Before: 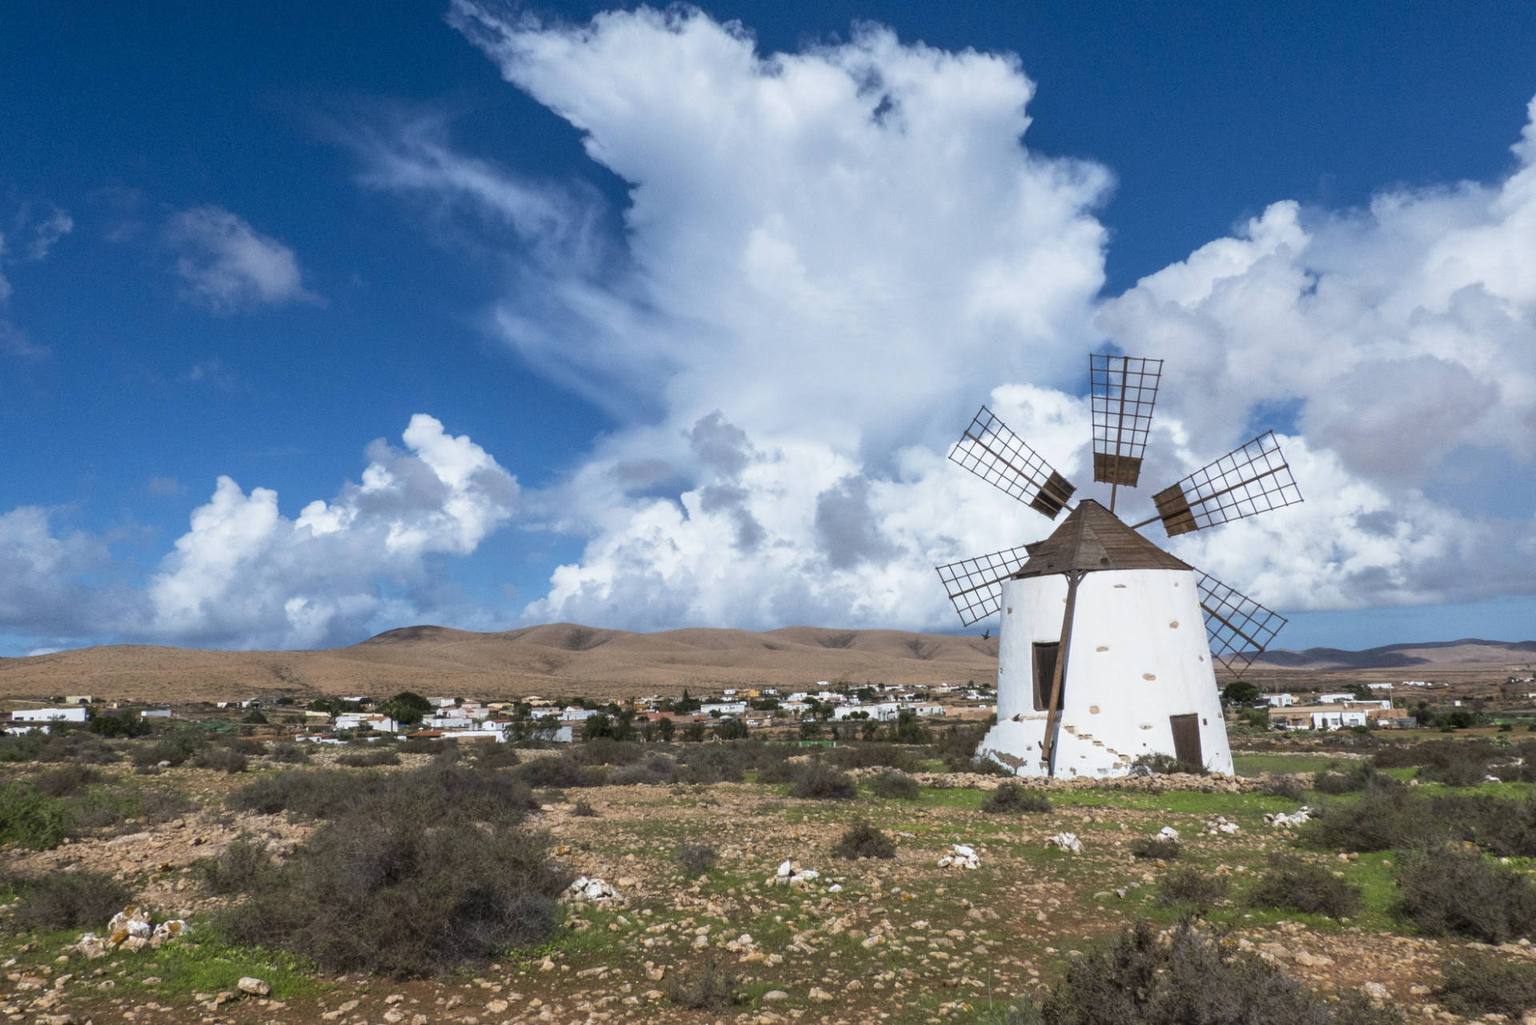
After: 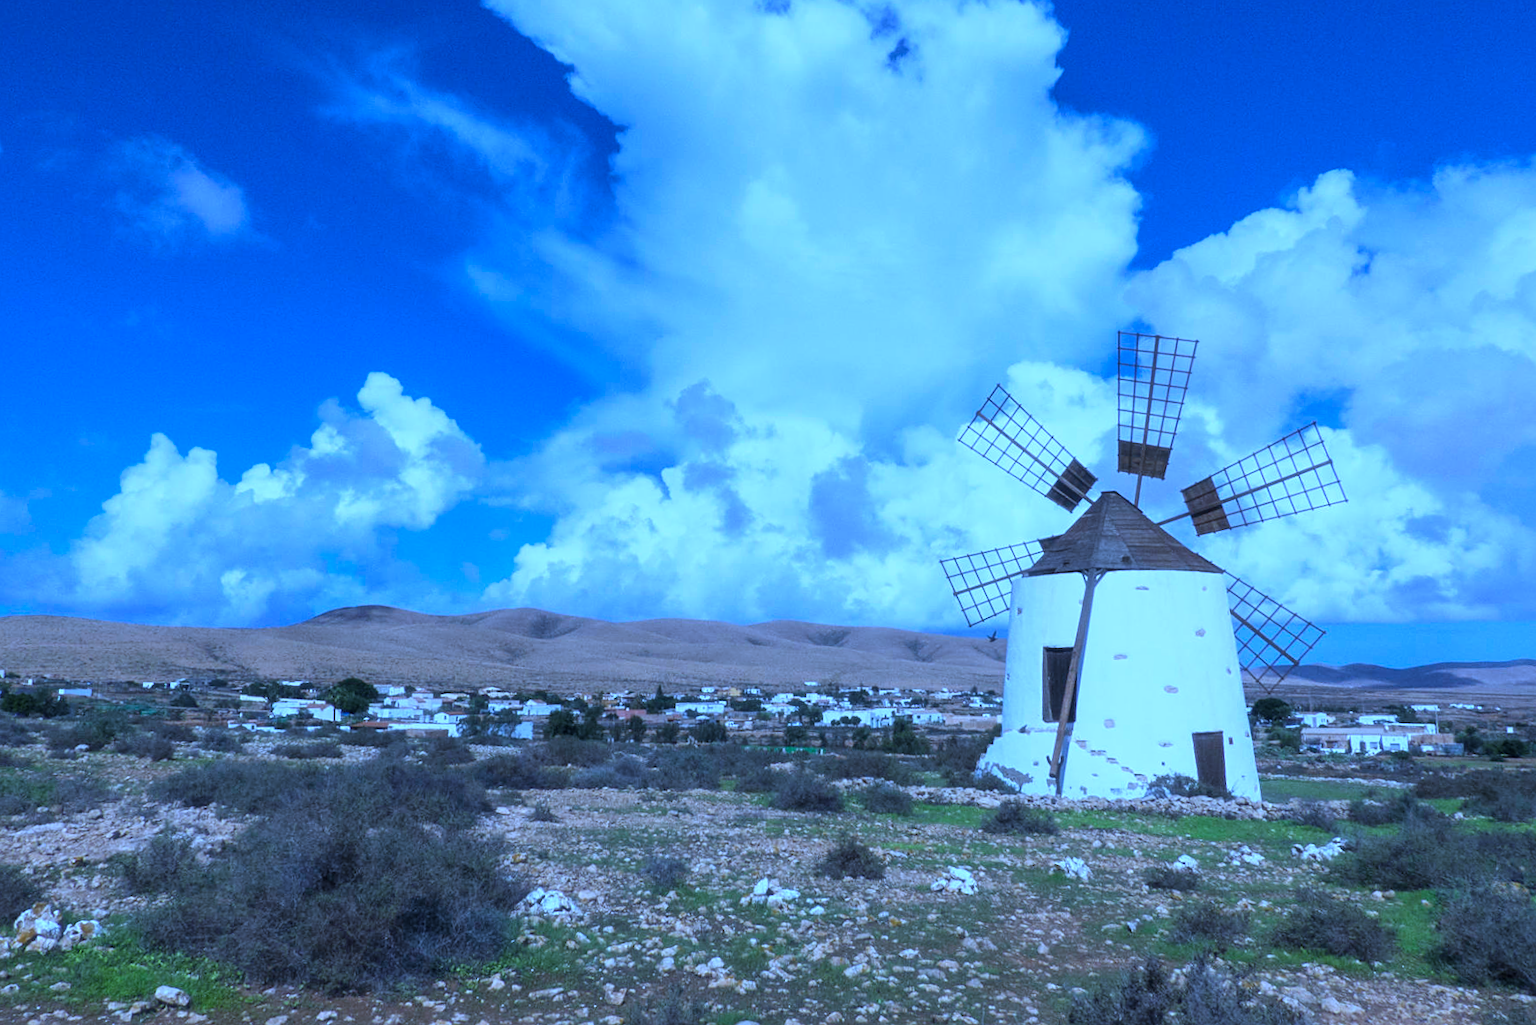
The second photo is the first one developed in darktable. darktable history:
haze removal: strength -0.1, adaptive false
crop and rotate: angle -1.96°, left 3.097%, top 4.154%, right 1.586%, bottom 0.529%
sharpen: amount 0.2
white balance: red 0.766, blue 1.537
